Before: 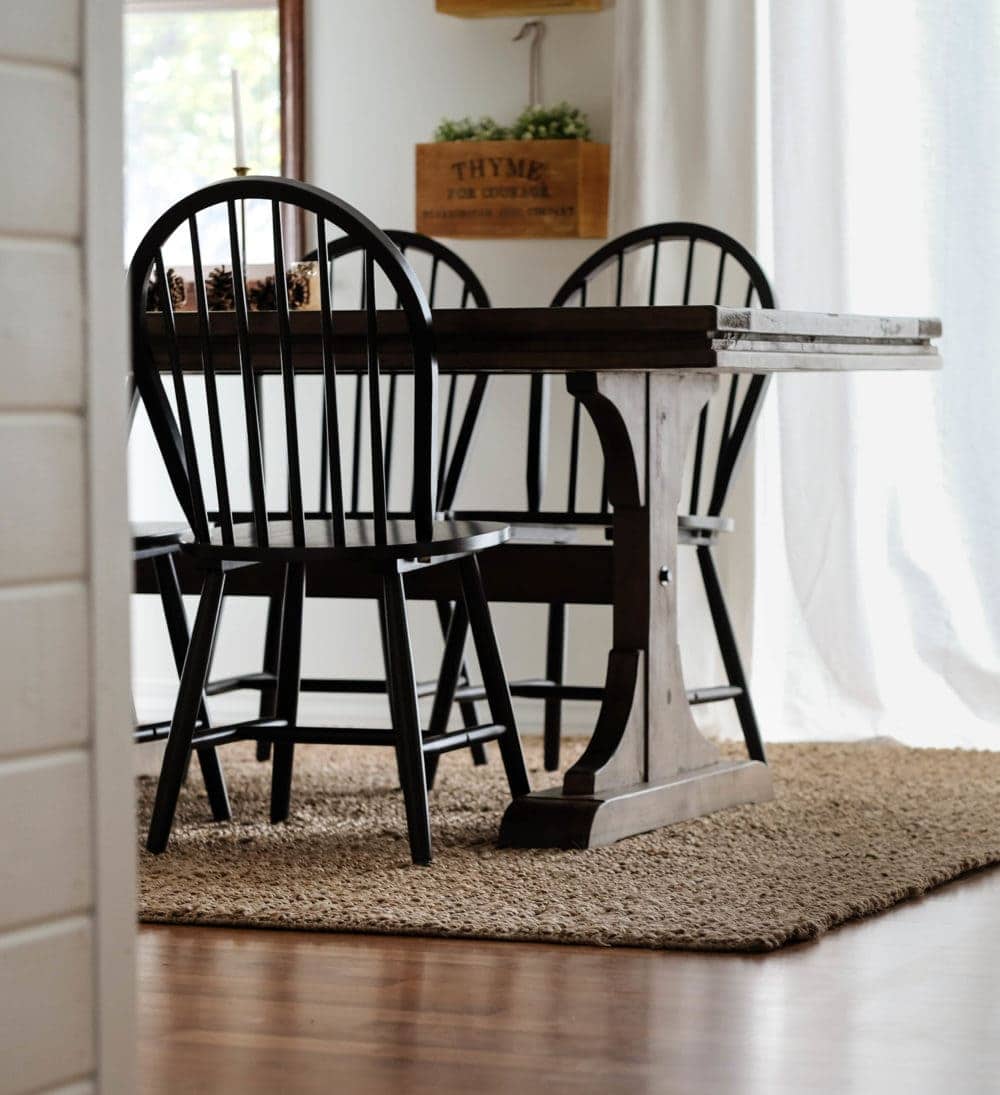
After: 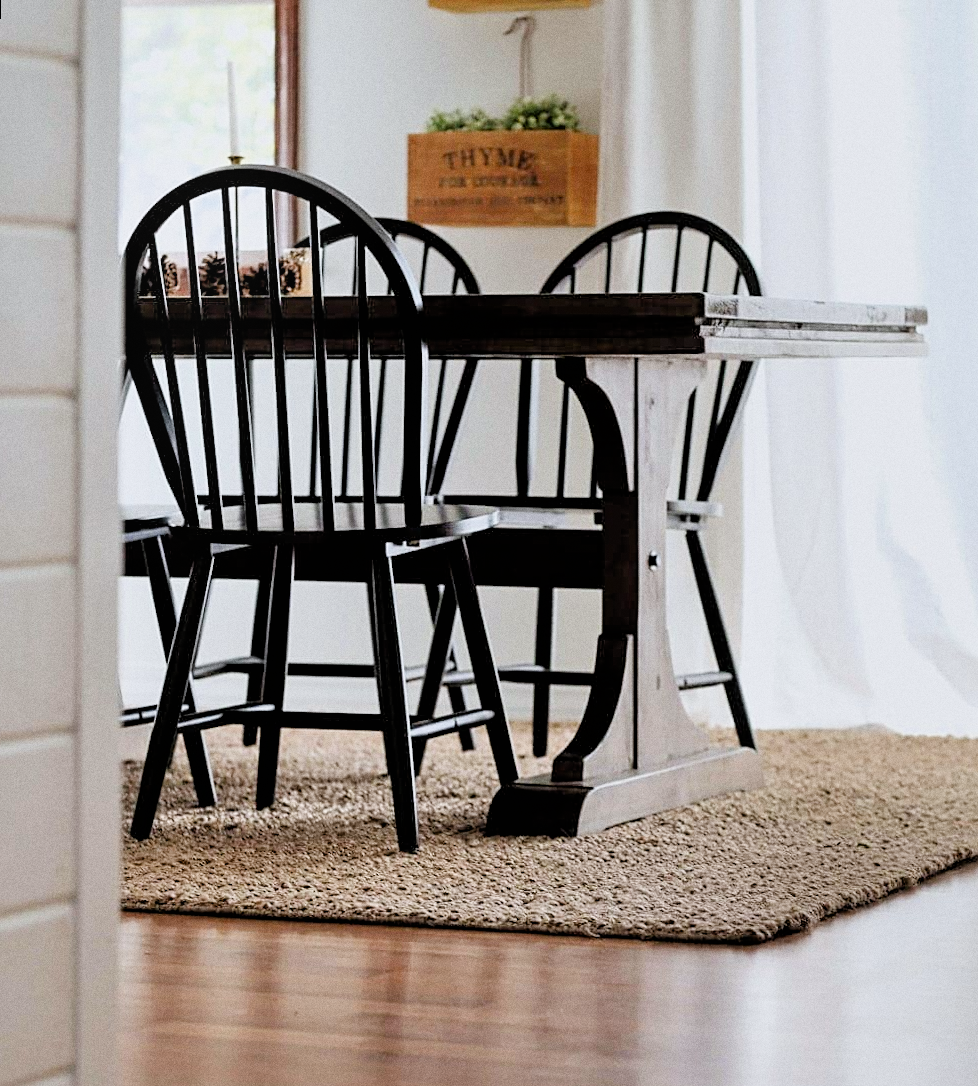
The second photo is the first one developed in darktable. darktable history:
exposure: exposure 0.574 EV, compensate highlight preservation false
rotate and perspective: rotation 0.226°, lens shift (vertical) -0.042, crop left 0.023, crop right 0.982, crop top 0.006, crop bottom 0.994
bloom: size 13.65%, threshold 98.39%, strength 4.82%
grain: coarseness 0.09 ISO
white balance: red 0.983, blue 1.036
filmic rgb: black relative exposure -4.88 EV, hardness 2.82
sharpen: on, module defaults
tone equalizer: -8 EV 1 EV, -7 EV 1 EV, -6 EV 1 EV, -5 EV 1 EV, -4 EV 1 EV, -3 EV 0.75 EV, -2 EV 0.5 EV, -1 EV 0.25 EV
